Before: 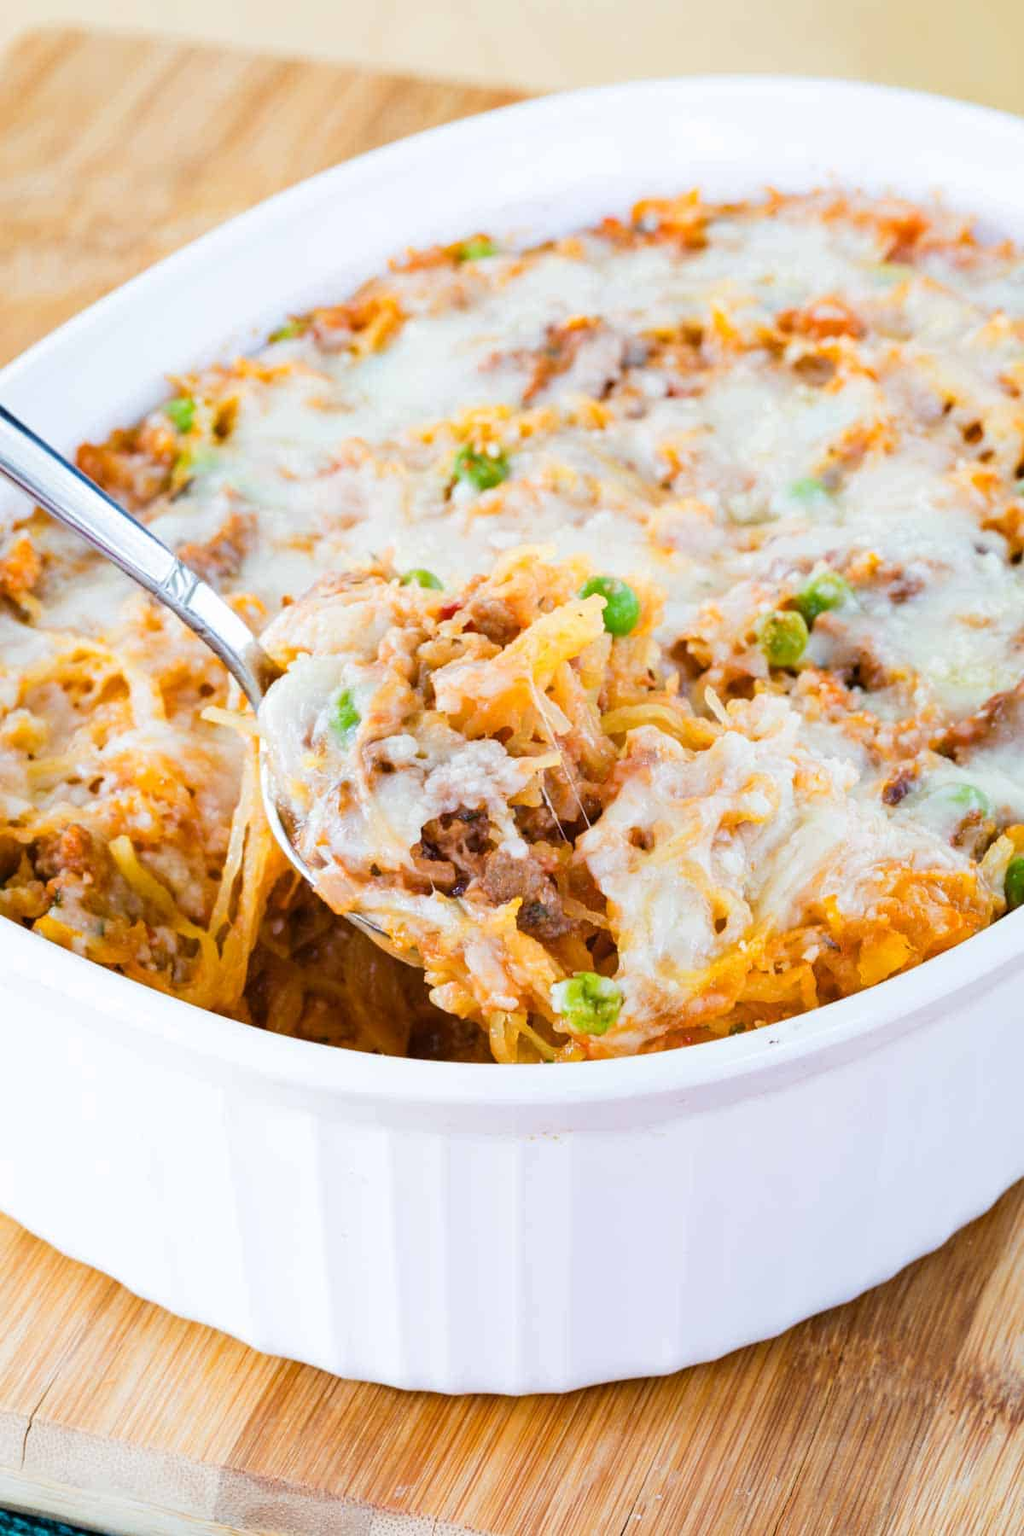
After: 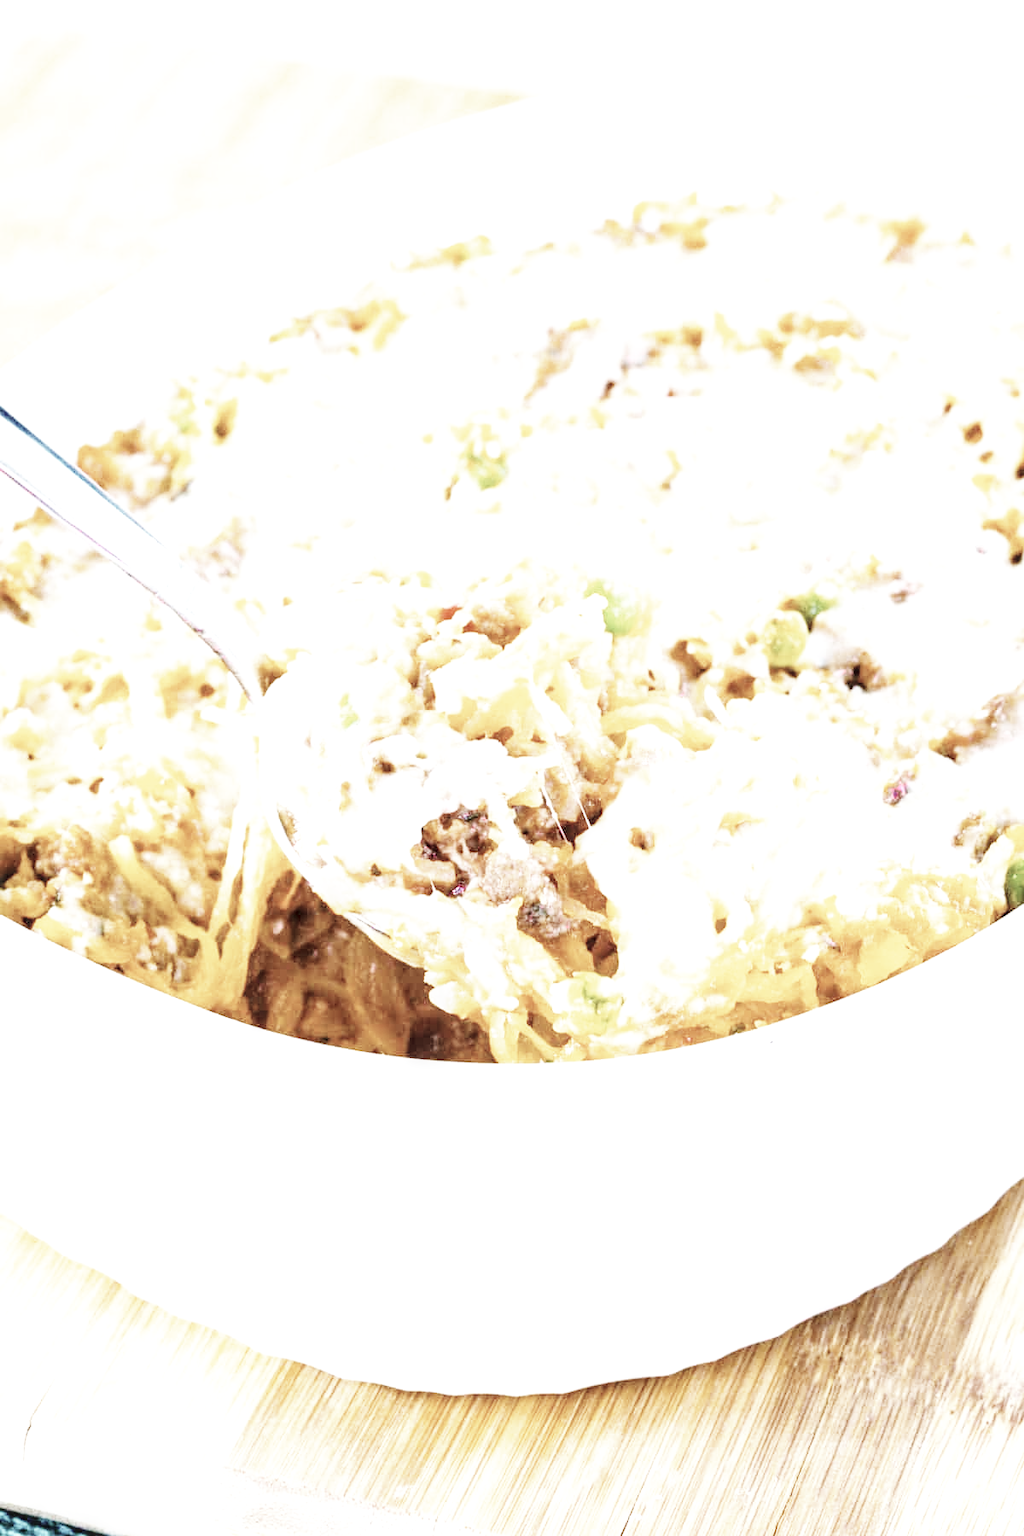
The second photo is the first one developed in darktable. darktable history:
exposure: exposure 1 EV, compensate highlight preservation false
color zones: curves: ch0 [(0, 0.6) (0.129, 0.508) (0.193, 0.483) (0.429, 0.5) (0.571, 0.5) (0.714, 0.5) (0.857, 0.5) (1, 0.6)]; ch1 [(0, 0.481) (0.112, 0.245) (0.213, 0.223) (0.429, 0.233) (0.571, 0.231) (0.683, 0.242) (0.857, 0.296) (1, 0.481)]
local contrast: on, module defaults
base curve: curves: ch0 [(0, 0.003) (0.001, 0.002) (0.006, 0.004) (0.02, 0.022) (0.048, 0.086) (0.094, 0.234) (0.162, 0.431) (0.258, 0.629) (0.385, 0.8) (0.548, 0.918) (0.751, 0.988) (1, 1)], preserve colors none
